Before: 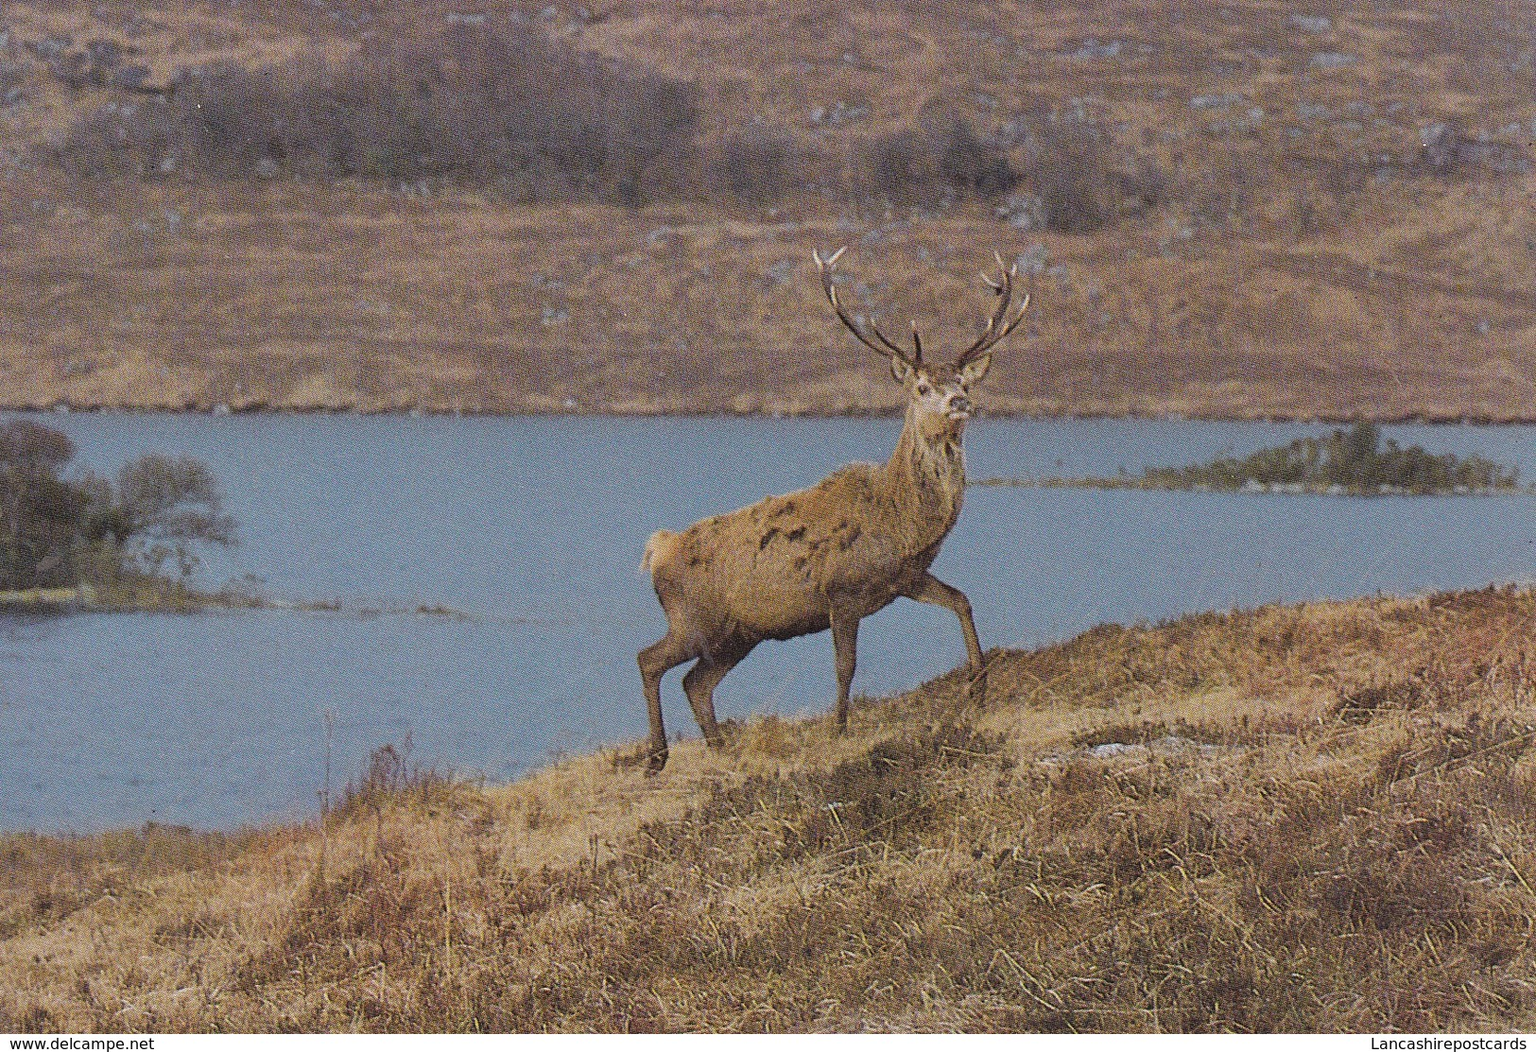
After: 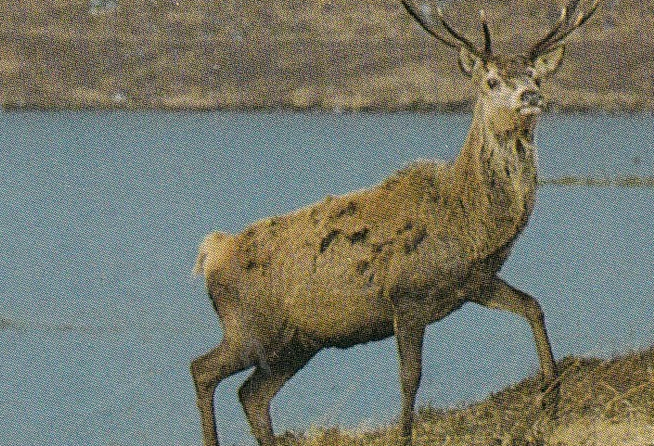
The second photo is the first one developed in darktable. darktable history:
local contrast: on, module defaults
color correction: highlights a* -0.597, highlights b* 9.19, shadows a* -9.27, shadows b* 1.05
tone equalizer: on, module defaults
crop: left 29.845%, top 29.648%, right 29.851%, bottom 30.232%
